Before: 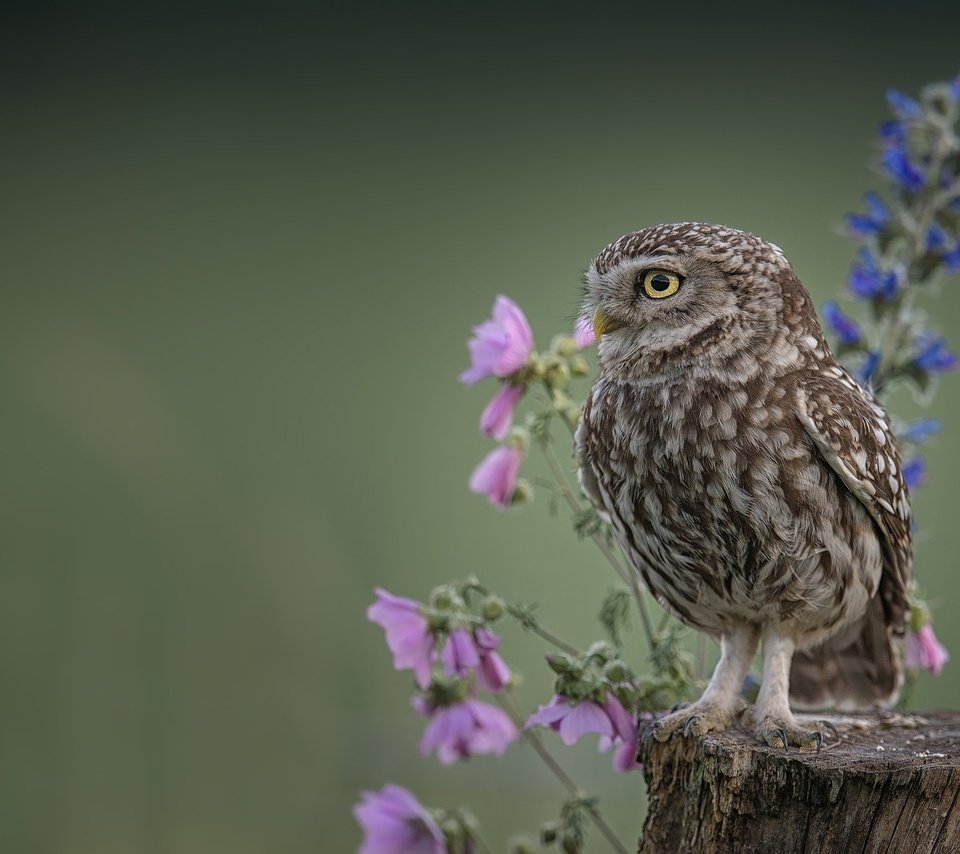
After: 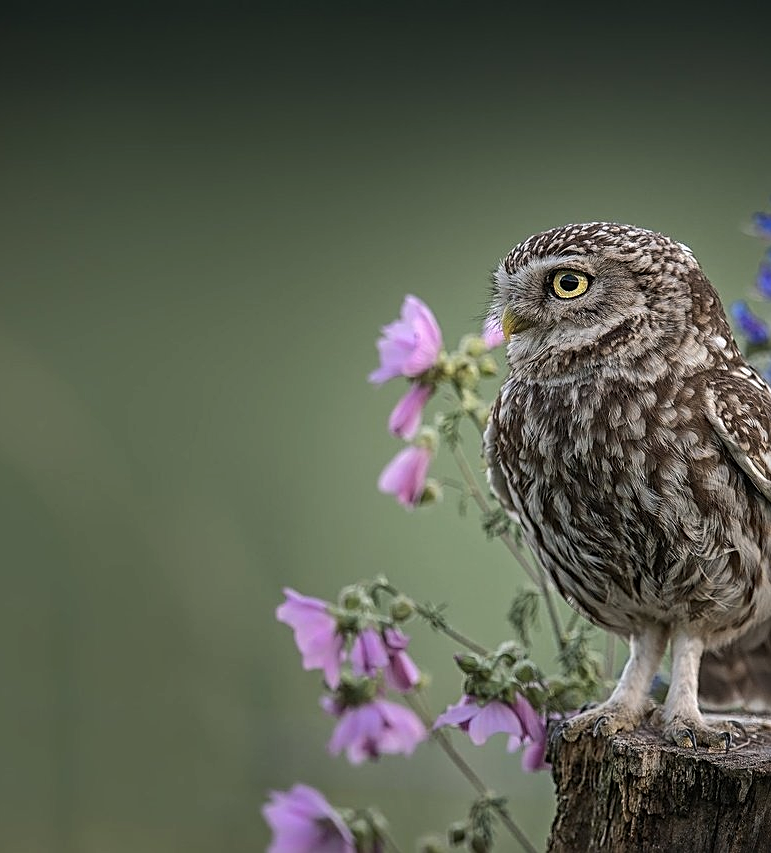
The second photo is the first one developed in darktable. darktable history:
crop and rotate: left 9.514%, right 10.13%
tone equalizer: -8 EV -0.379 EV, -7 EV -0.423 EV, -6 EV -0.347 EV, -5 EV -0.252 EV, -3 EV 0.216 EV, -2 EV 0.306 EV, -1 EV 0.363 EV, +0 EV 0.408 EV, edges refinement/feathering 500, mask exposure compensation -1.57 EV, preserve details no
sharpen: on, module defaults
